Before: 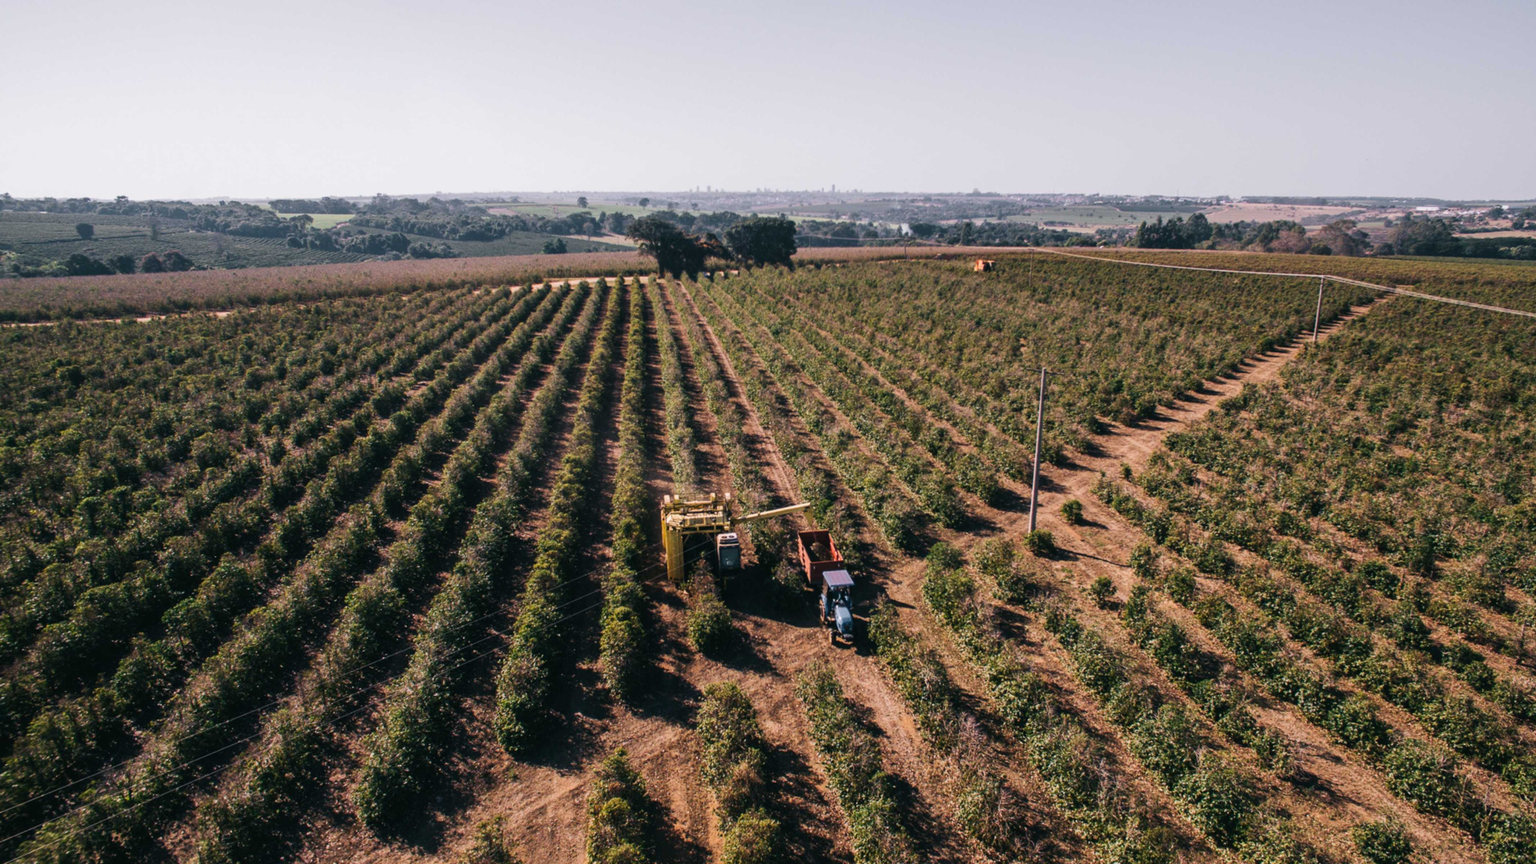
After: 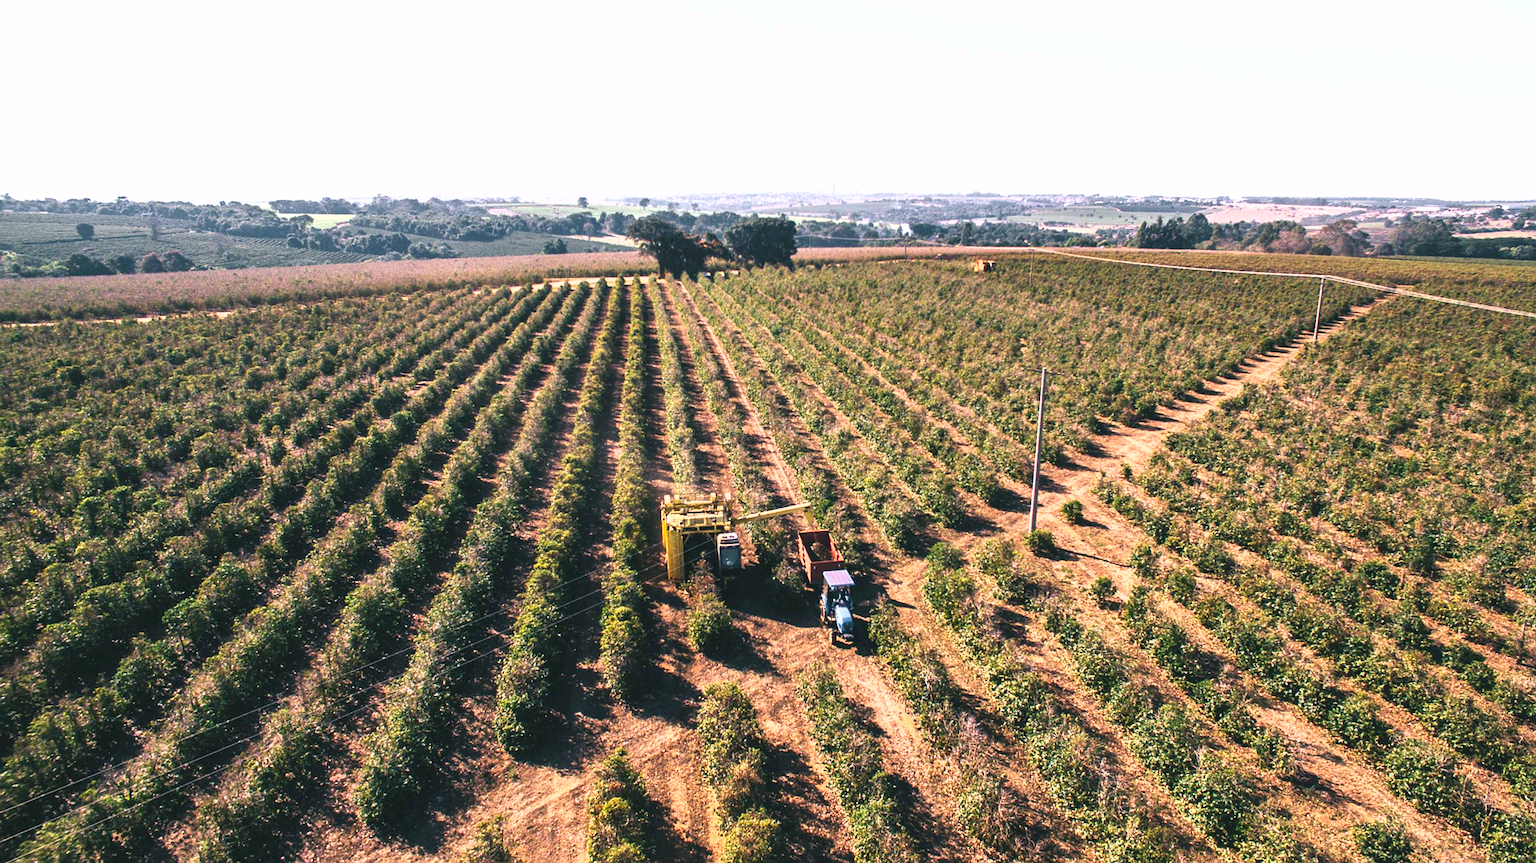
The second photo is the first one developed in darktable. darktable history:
sharpen: on, module defaults
exposure: black level correction -0.002, exposure 1.115 EV, compensate highlight preservation false
shadows and highlights: radius 125.46, shadows 30.51, highlights -30.51, low approximation 0.01, soften with gaussian
contrast brightness saturation: saturation 0.1
